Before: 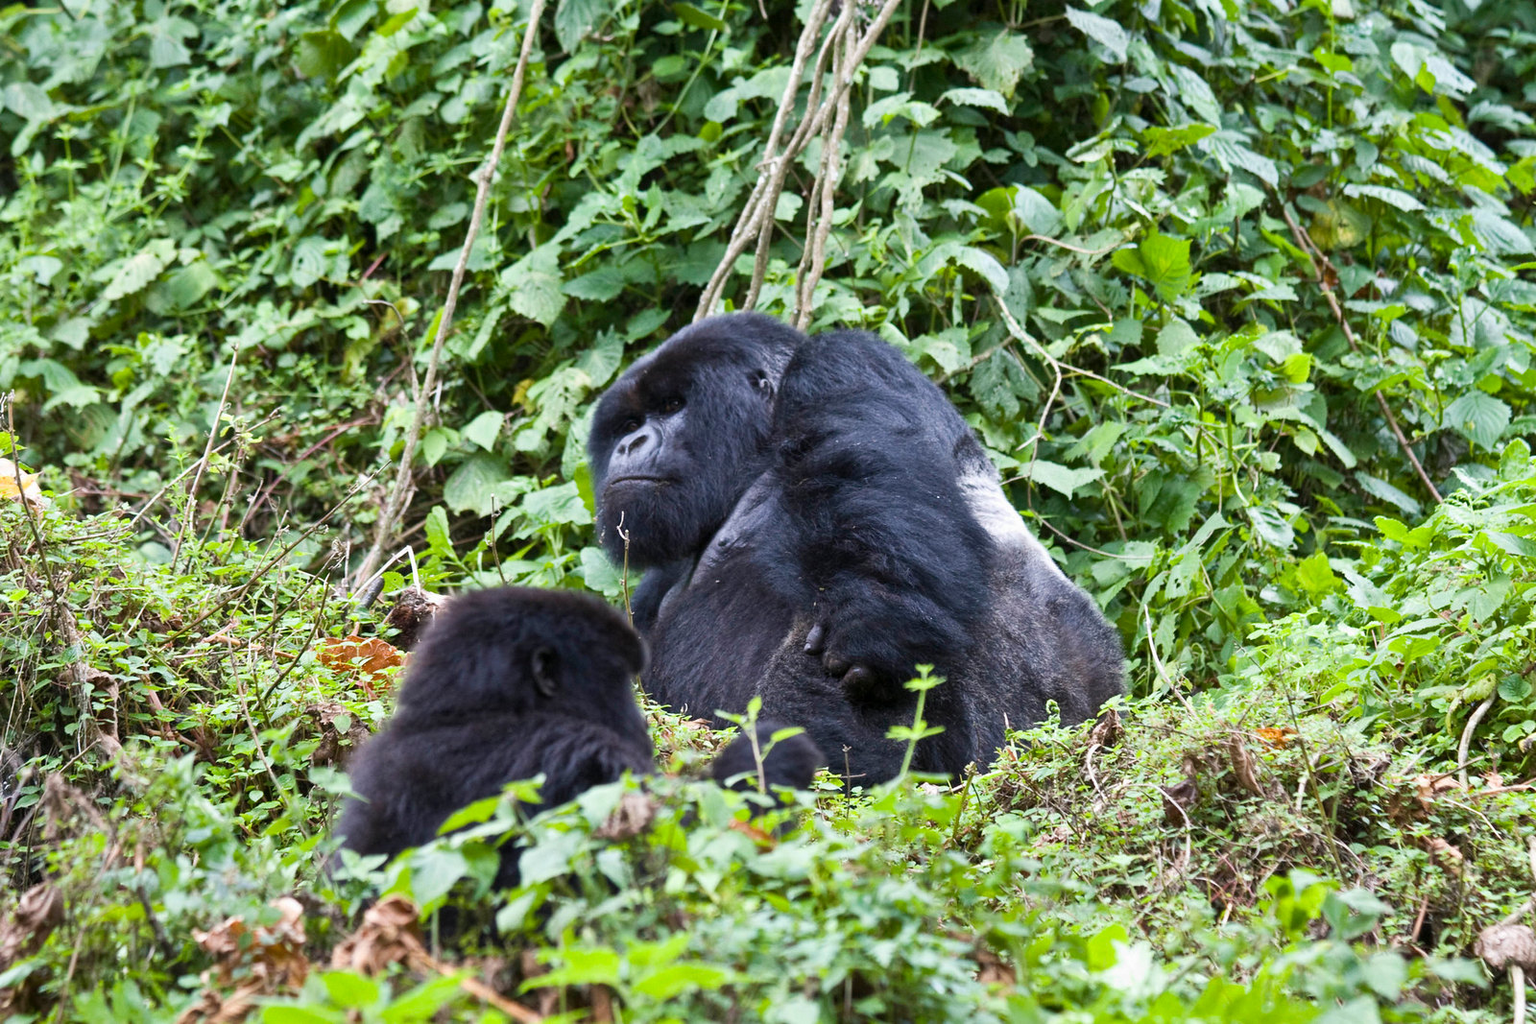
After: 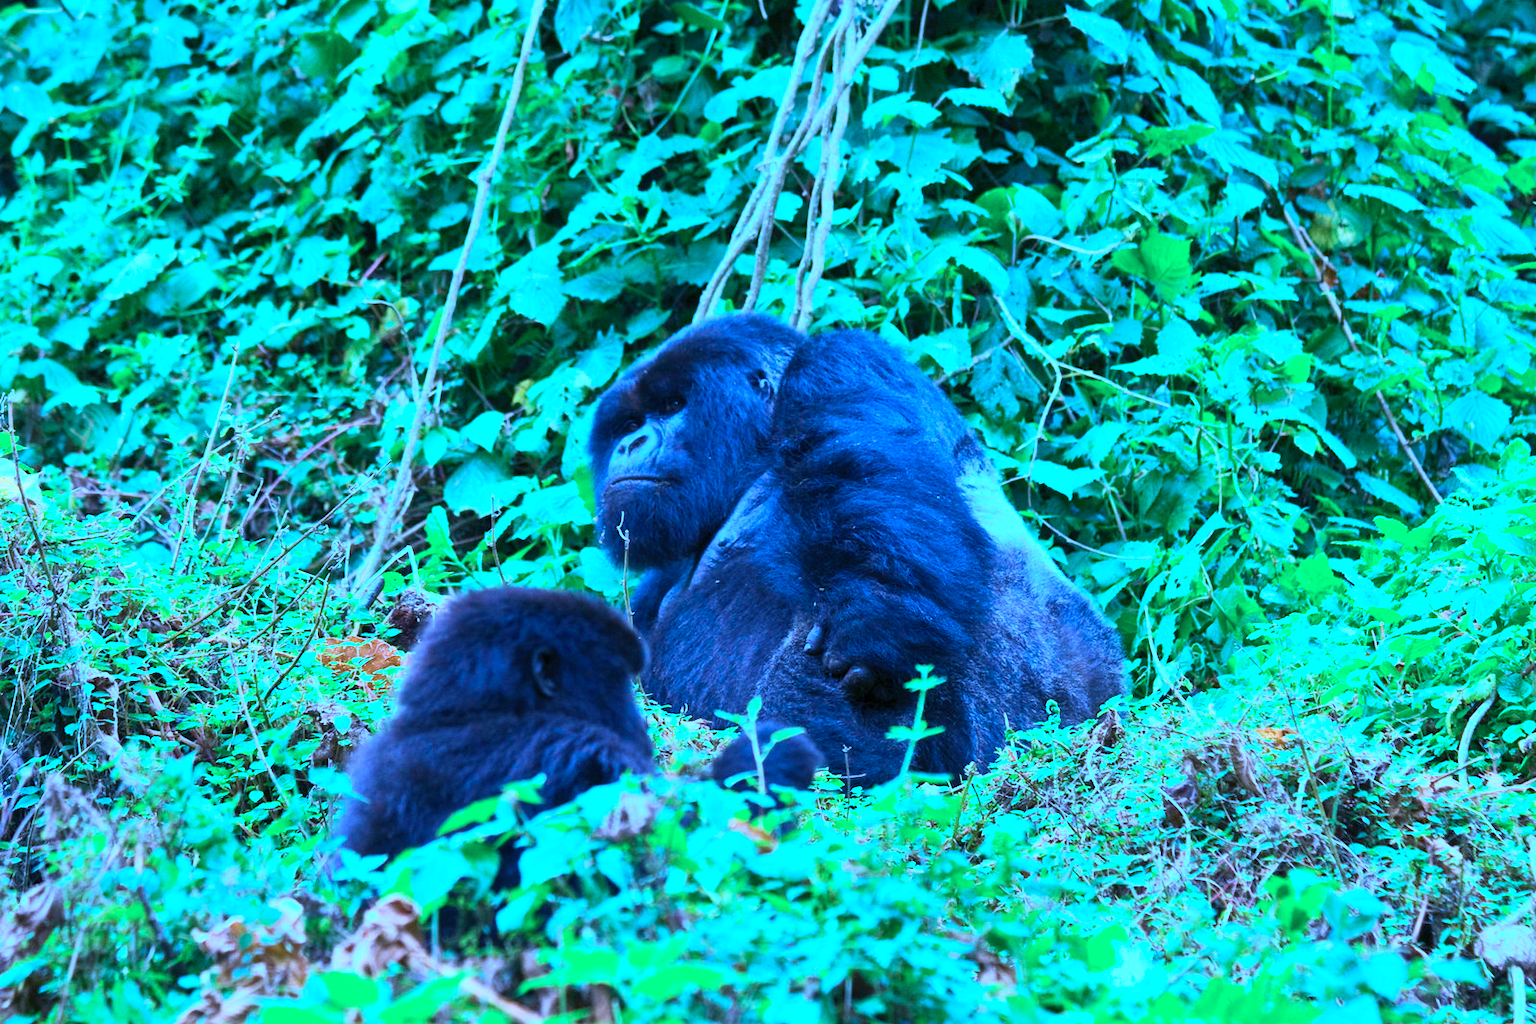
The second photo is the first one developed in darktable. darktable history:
contrast brightness saturation: contrast 0.2, brightness 0.16, saturation 0.22
color calibration: illuminant as shot in camera, x 0.462, y 0.419, temperature 2651.64 K
